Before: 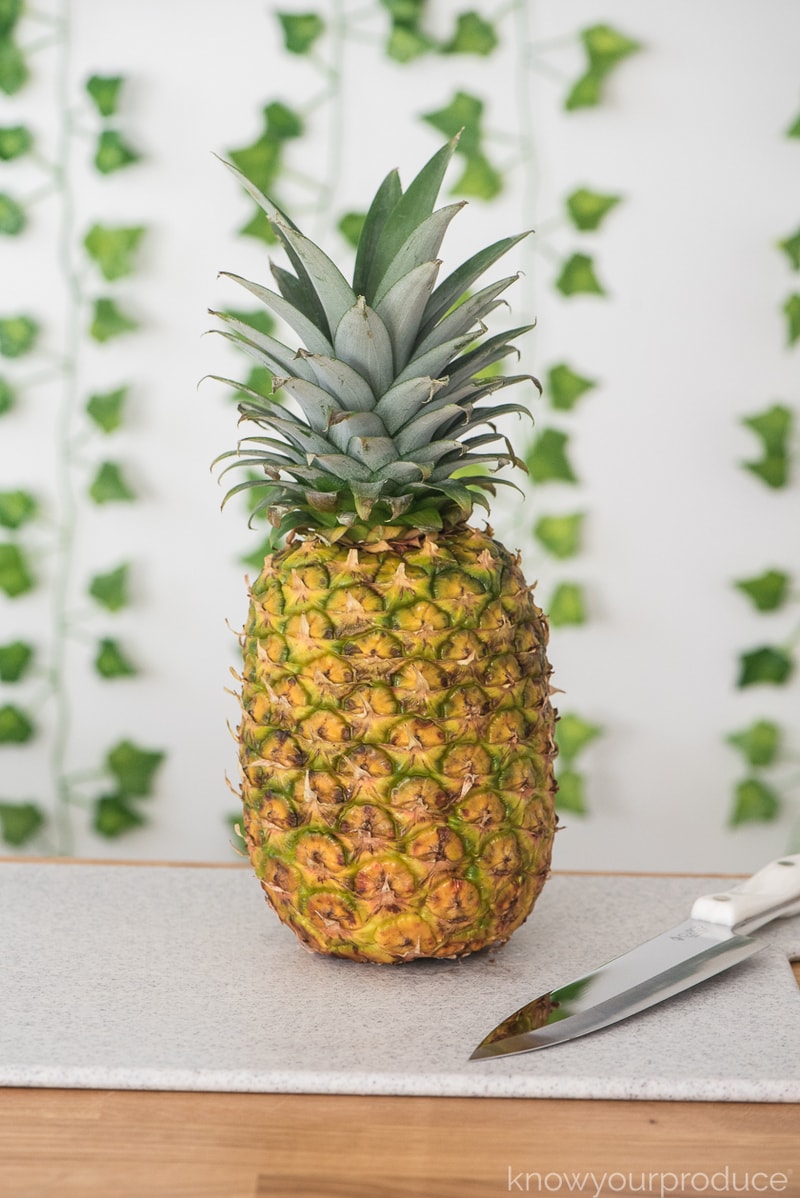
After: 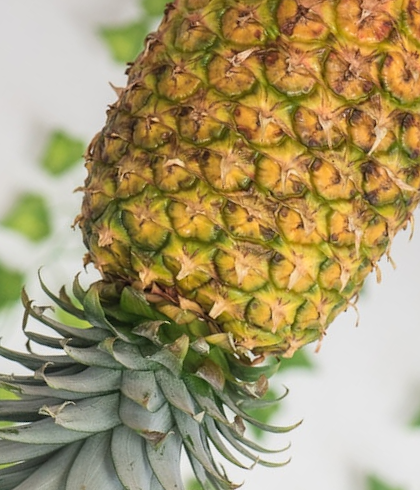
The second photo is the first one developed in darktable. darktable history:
crop and rotate: angle 147.65°, left 9.166%, top 15.665%, right 4.381%, bottom 16.93%
